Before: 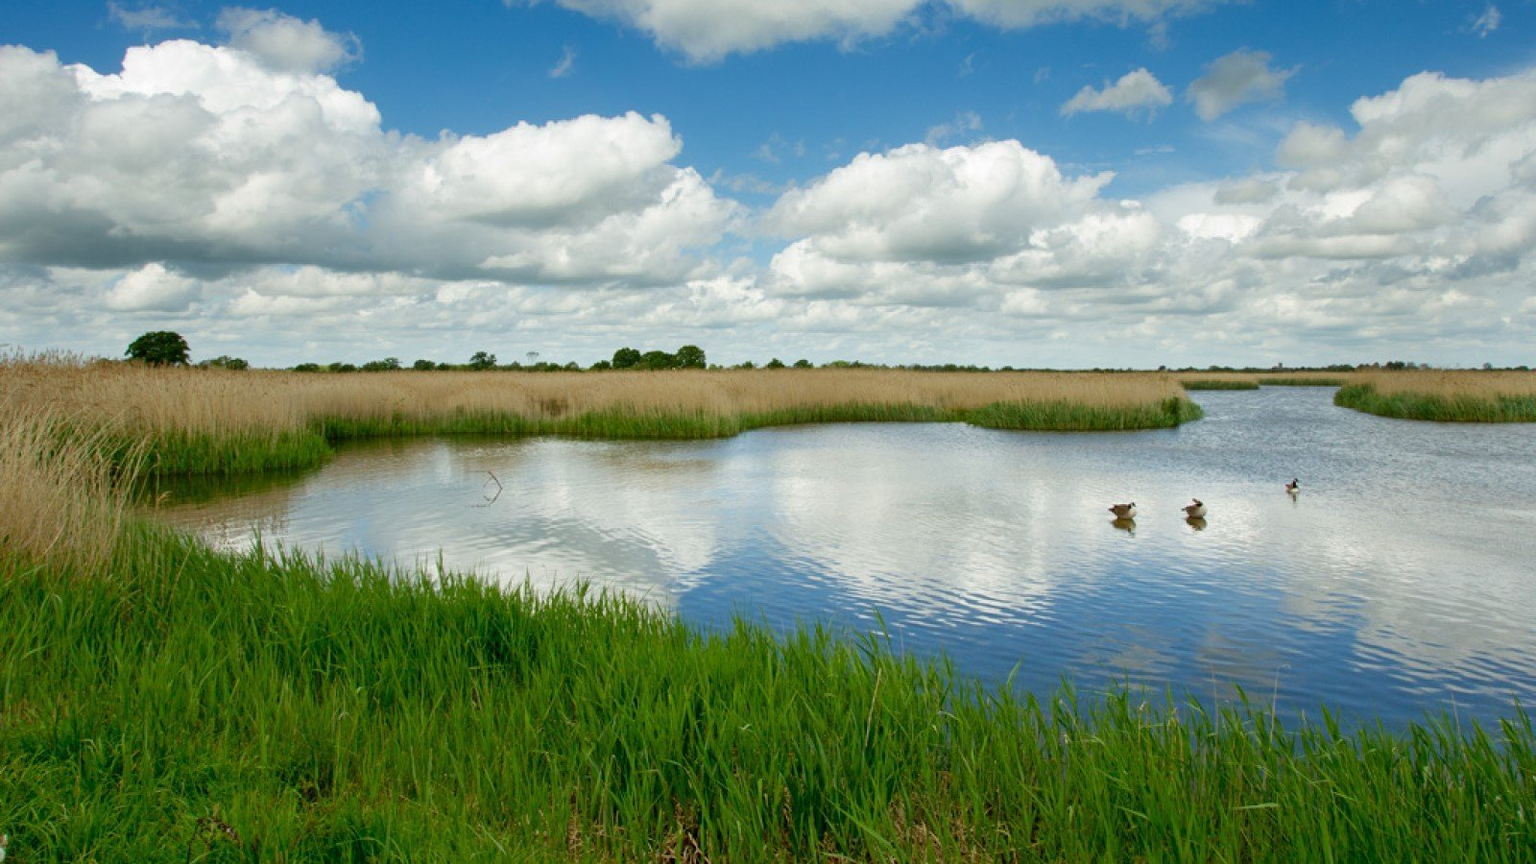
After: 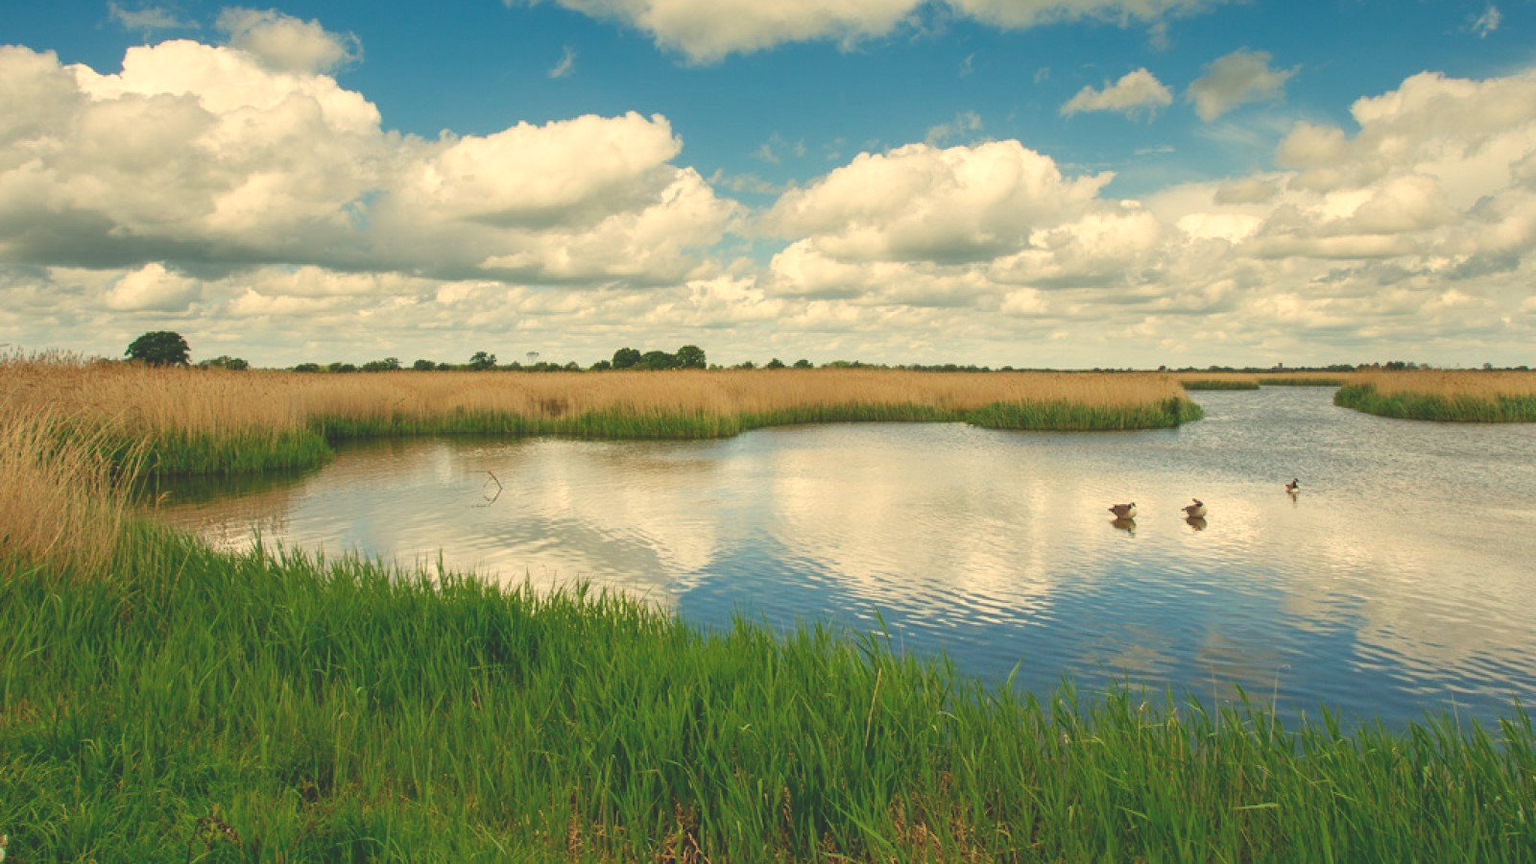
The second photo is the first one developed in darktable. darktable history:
exposure: black level correction -0.028, compensate highlight preservation false
contrast brightness saturation: contrast 0.04, saturation 0.16
white balance: red 1.123, blue 0.83
local contrast: detail 110%
